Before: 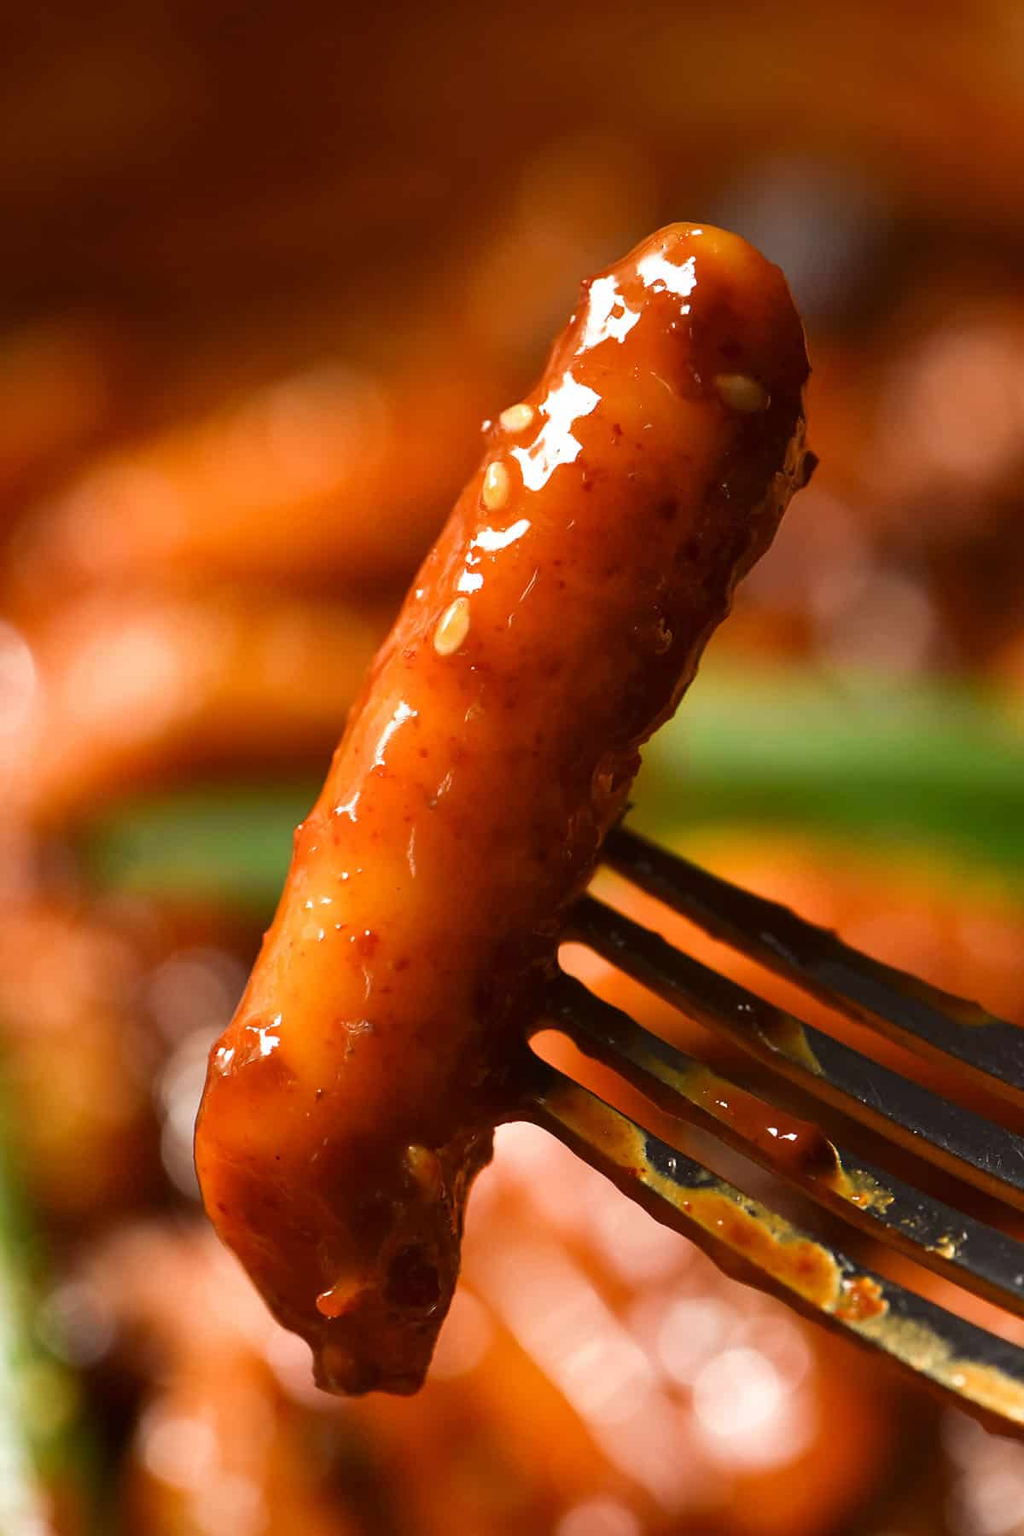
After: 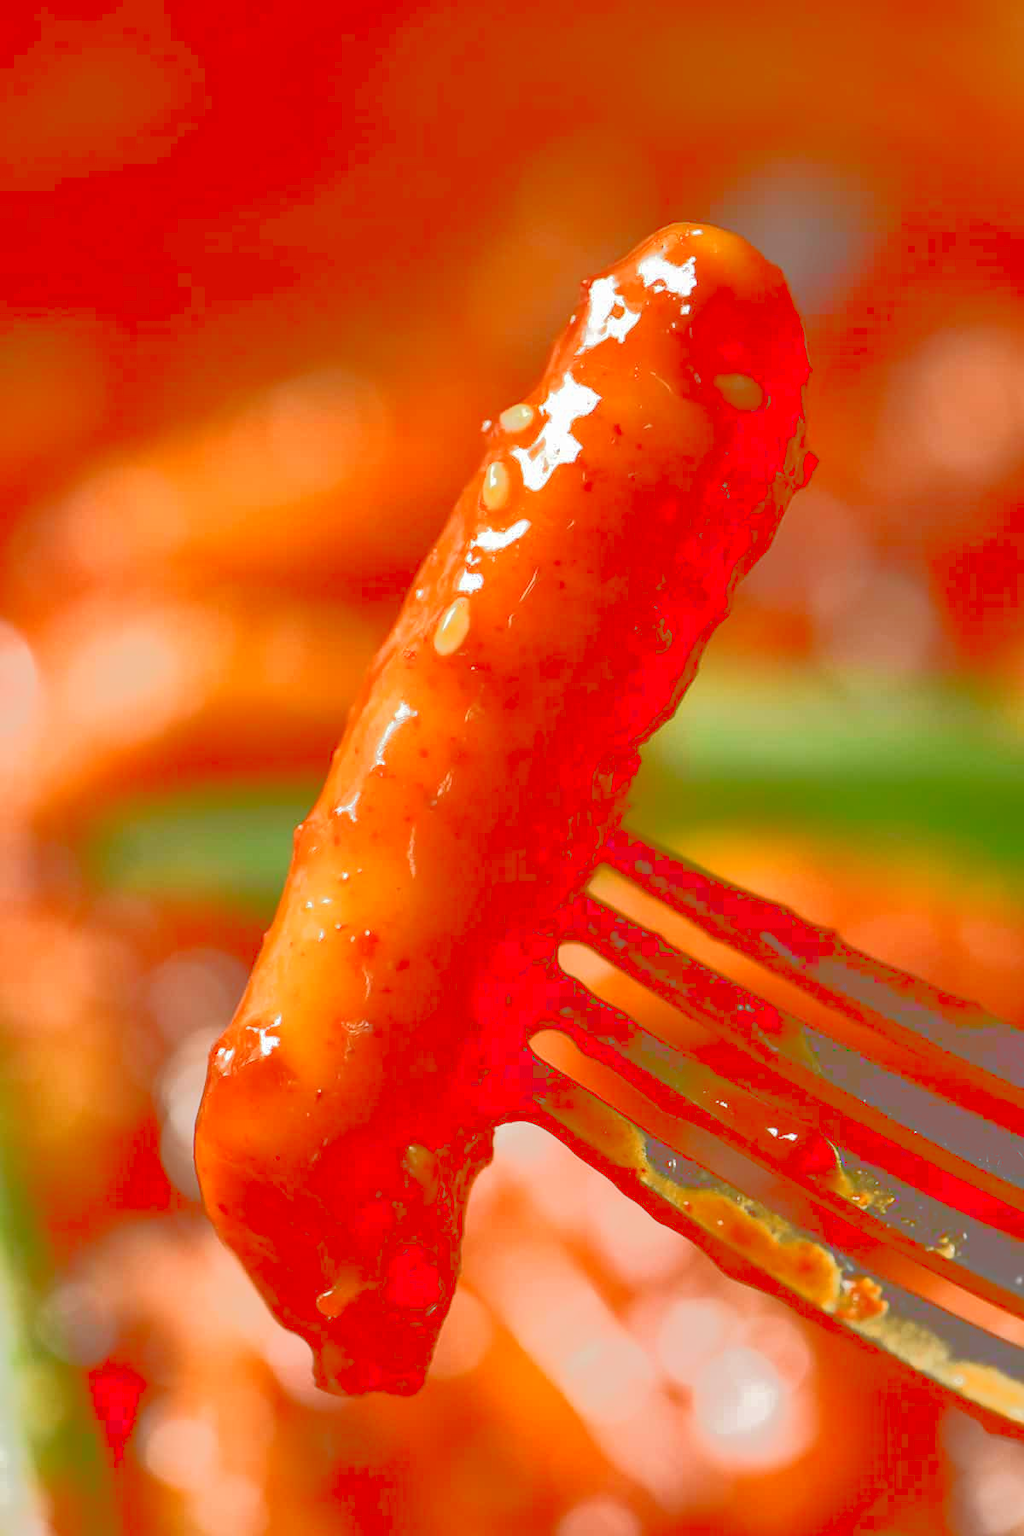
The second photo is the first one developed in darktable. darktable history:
tone curve: curves: ch0 [(0, 0) (0.003, 0.449) (0.011, 0.449) (0.025, 0.449) (0.044, 0.45) (0.069, 0.453) (0.1, 0.453) (0.136, 0.455) (0.177, 0.458) (0.224, 0.462) (0.277, 0.47) (0.335, 0.491) (0.399, 0.522) (0.468, 0.561) (0.543, 0.619) (0.623, 0.69) (0.709, 0.756) (0.801, 0.802) (0.898, 0.825) (1, 1)], color space Lab, linked channels, preserve colors none
